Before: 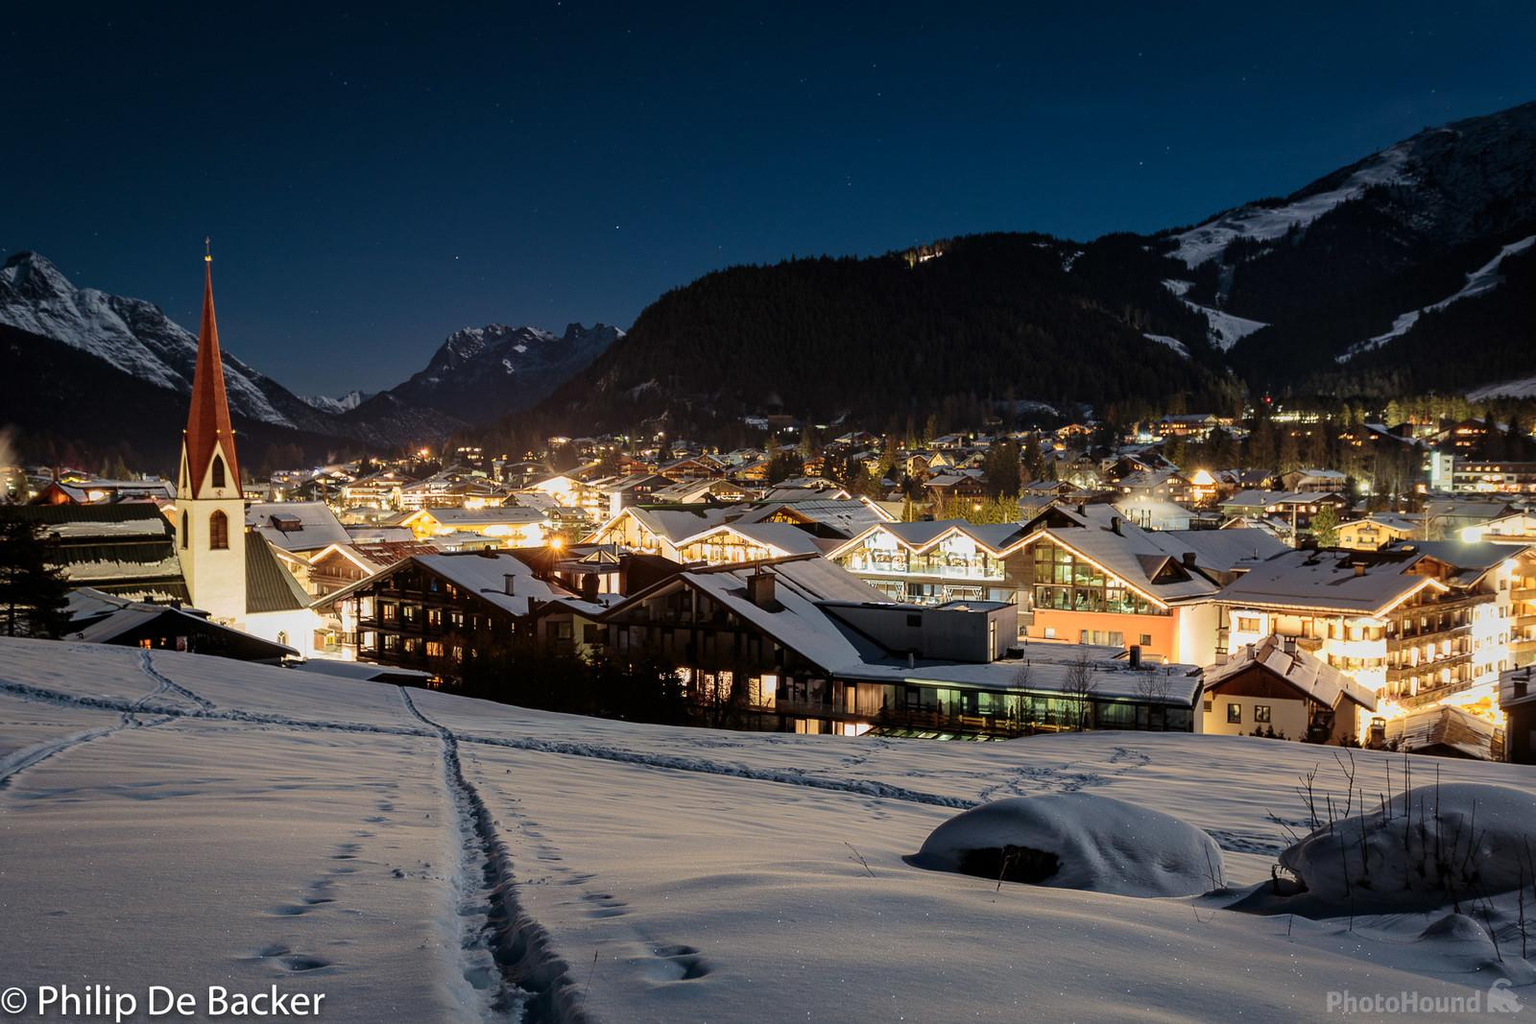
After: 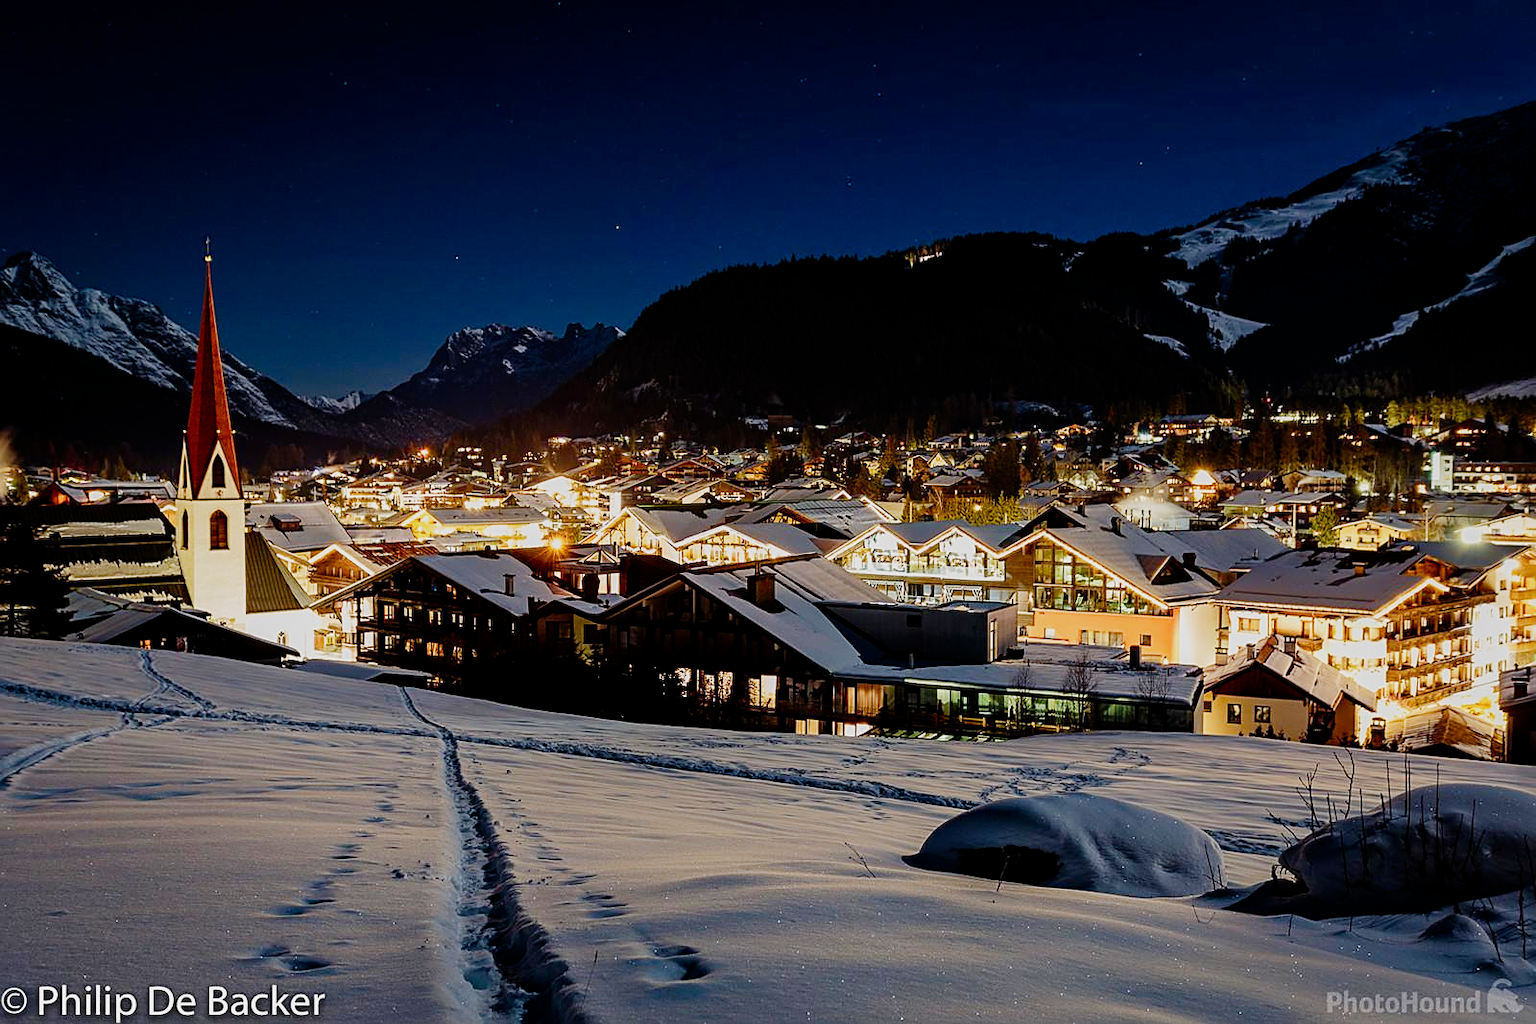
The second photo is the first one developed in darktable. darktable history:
filmic rgb: black relative exposure -16 EV, white relative exposure 5.31 EV, hardness 5.9, contrast 1.25, preserve chrominance no, color science v5 (2021)
color balance rgb: perceptual saturation grading › global saturation 20%, perceptual saturation grading › highlights -25%, perceptual saturation grading › shadows 50%
sharpen: on, module defaults
